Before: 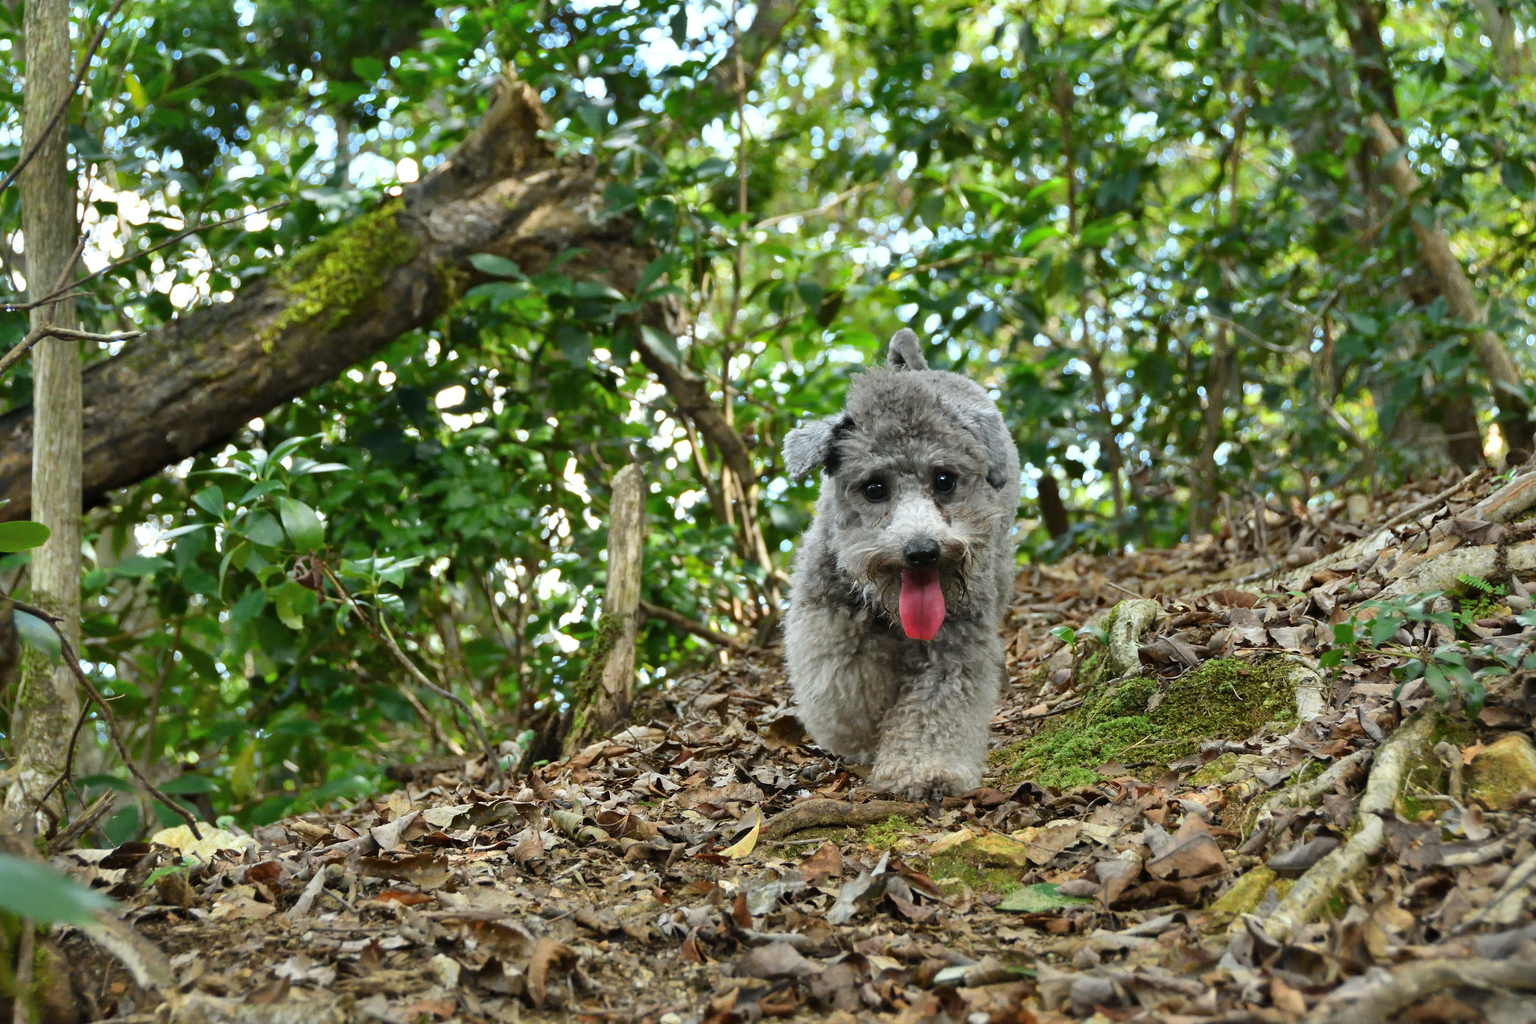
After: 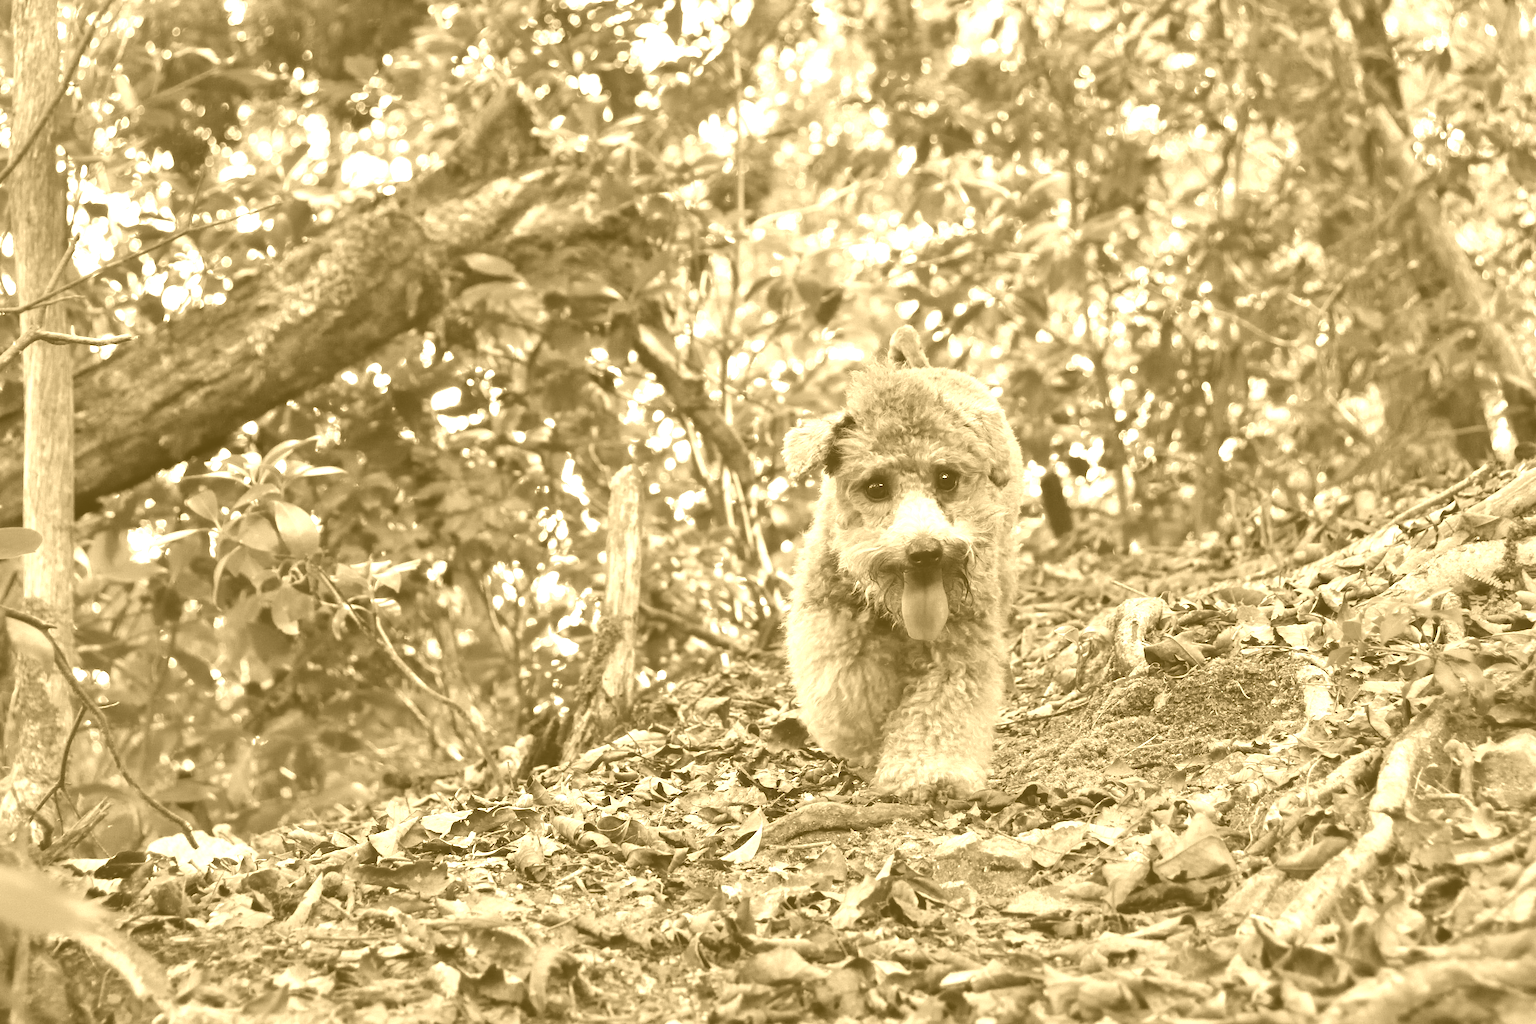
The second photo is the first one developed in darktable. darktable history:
rotate and perspective: rotation -0.45°, automatic cropping original format, crop left 0.008, crop right 0.992, crop top 0.012, crop bottom 0.988
colorize: hue 36°, source mix 100%
